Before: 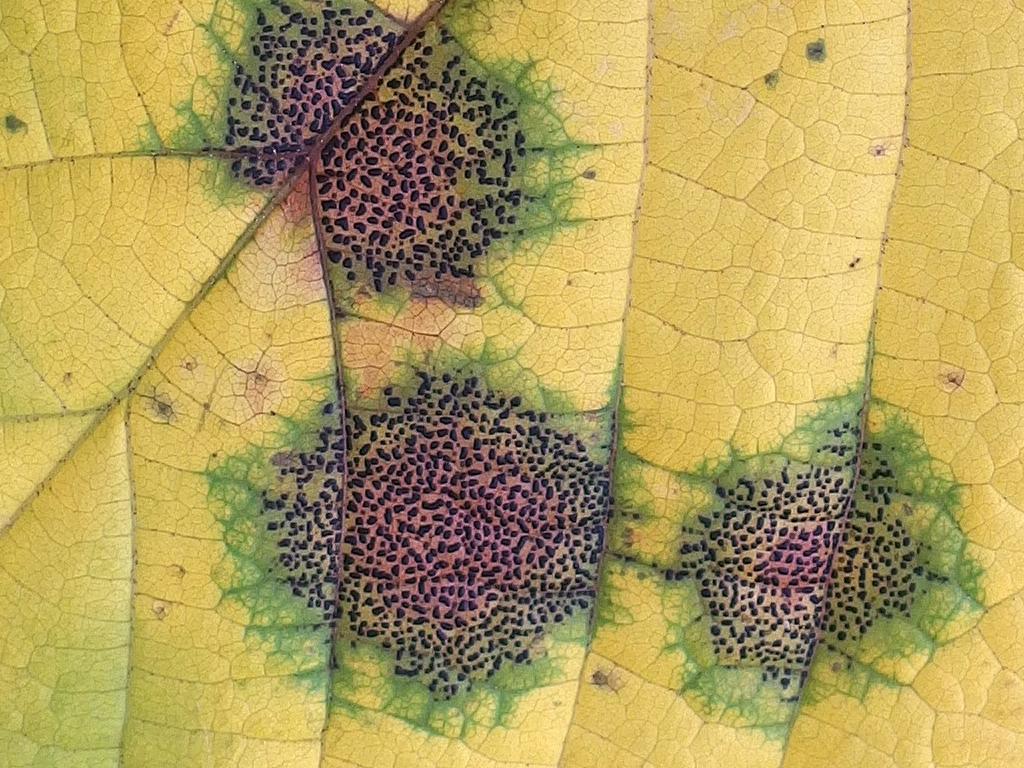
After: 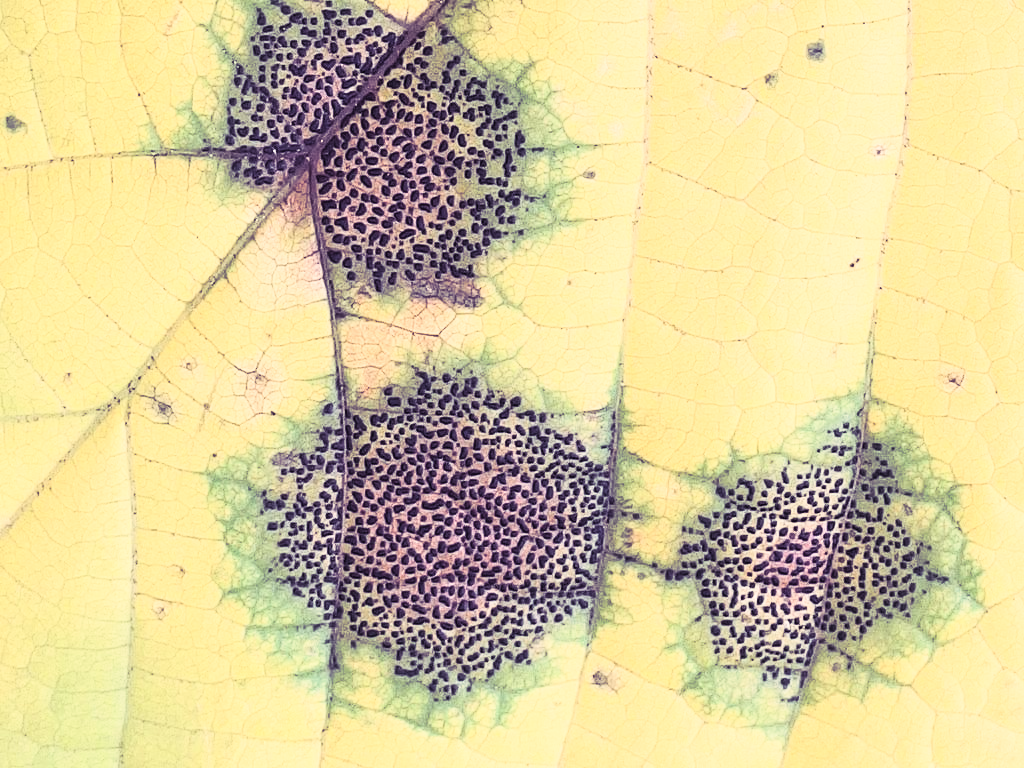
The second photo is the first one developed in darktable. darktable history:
contrast brightness saturation: contrast 0.43, brightness 0.56, saturation -0.19
split-toning: shadows › hue 255.6°, shadows › saturation 0.66, highlights › hue 43.2°, highlights › saturation 0.68, balance -50.1
